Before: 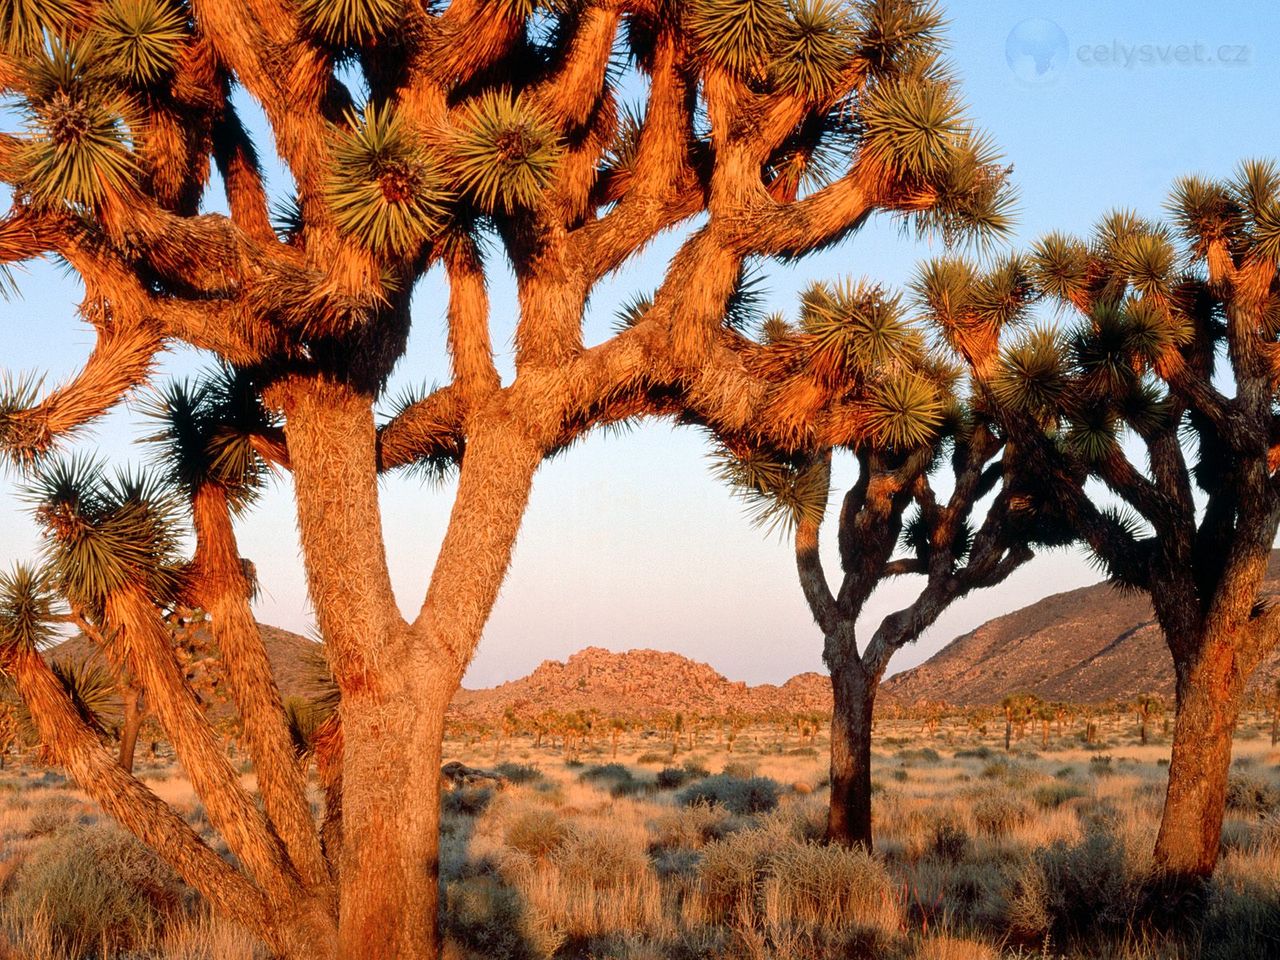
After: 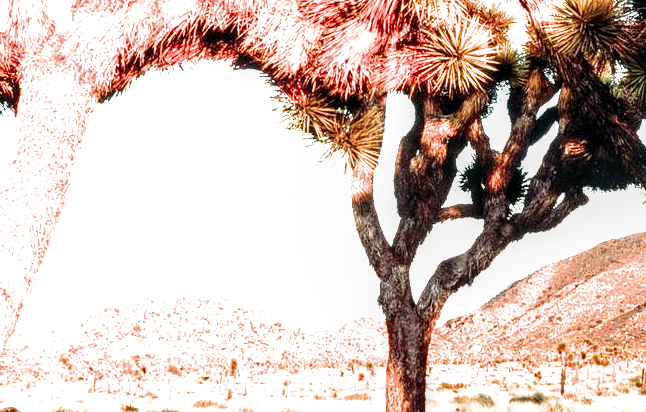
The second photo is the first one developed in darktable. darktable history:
crop: left 34.788%, top 37.05%, right 14.726%, bottom 20.016%
local contrast: highlights 41%, shadows 61%, detail 136%, midtone range 0.514
filmic rgb: black relative exposure -9.06 EV, white relative exposure 2.31 EV, hardness 7.51
exposure: black level correction 0, exposure 1.96 EV, compensate highlight preservation false
